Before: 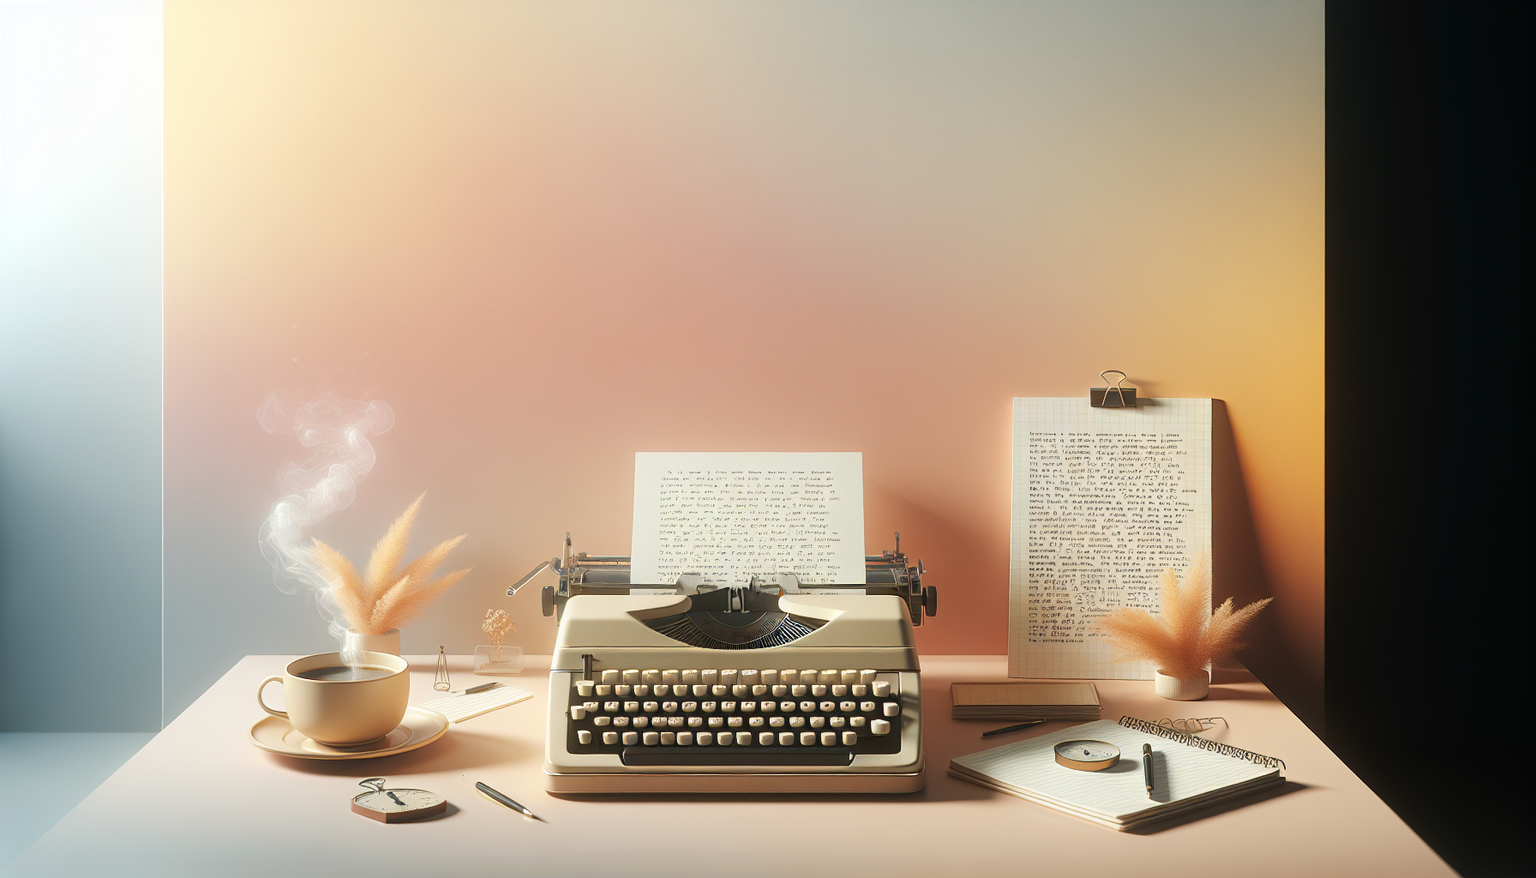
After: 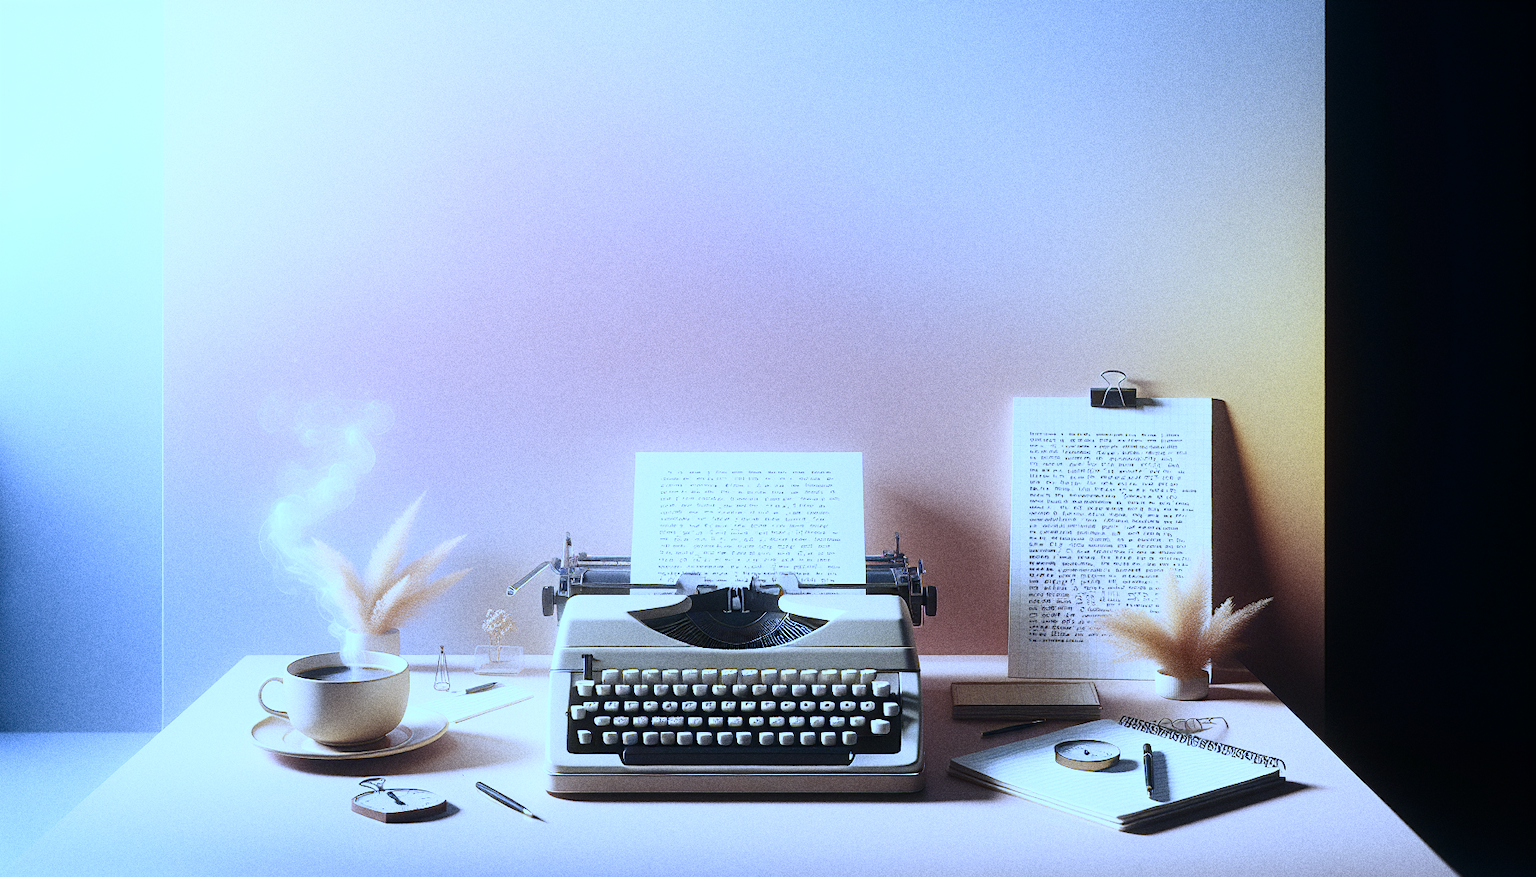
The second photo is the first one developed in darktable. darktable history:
white balance: red 0.766, blue 1.537
grain: coarseness 0.09 ISO, strength 40%
contrast brightness saturation: contrast 0.28
